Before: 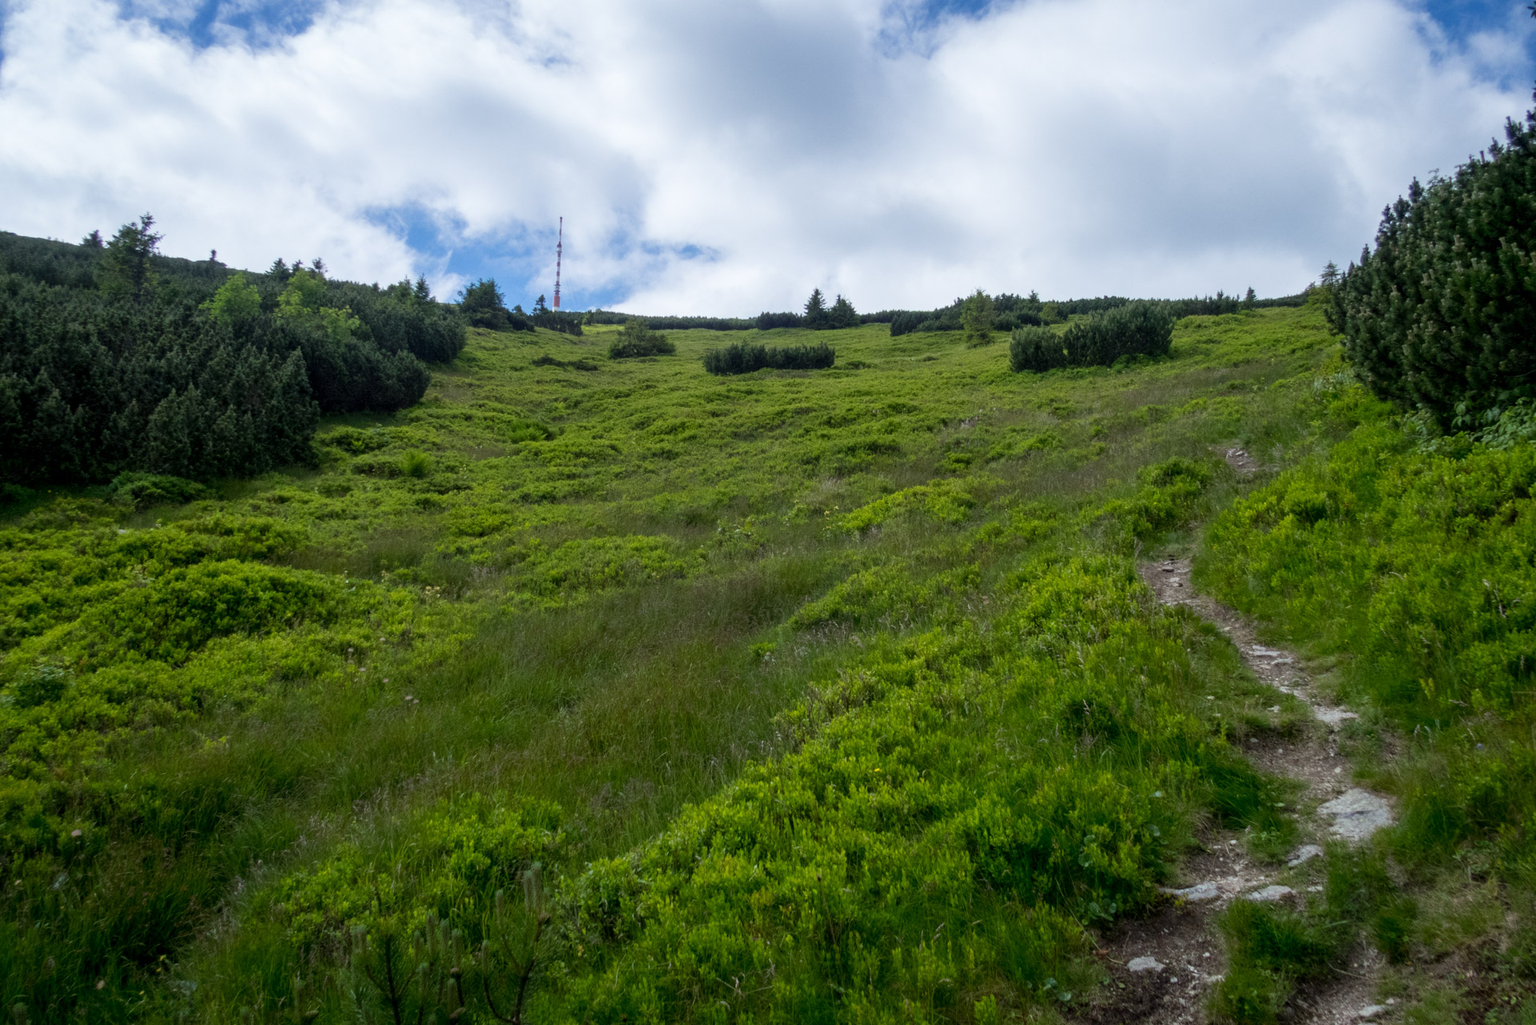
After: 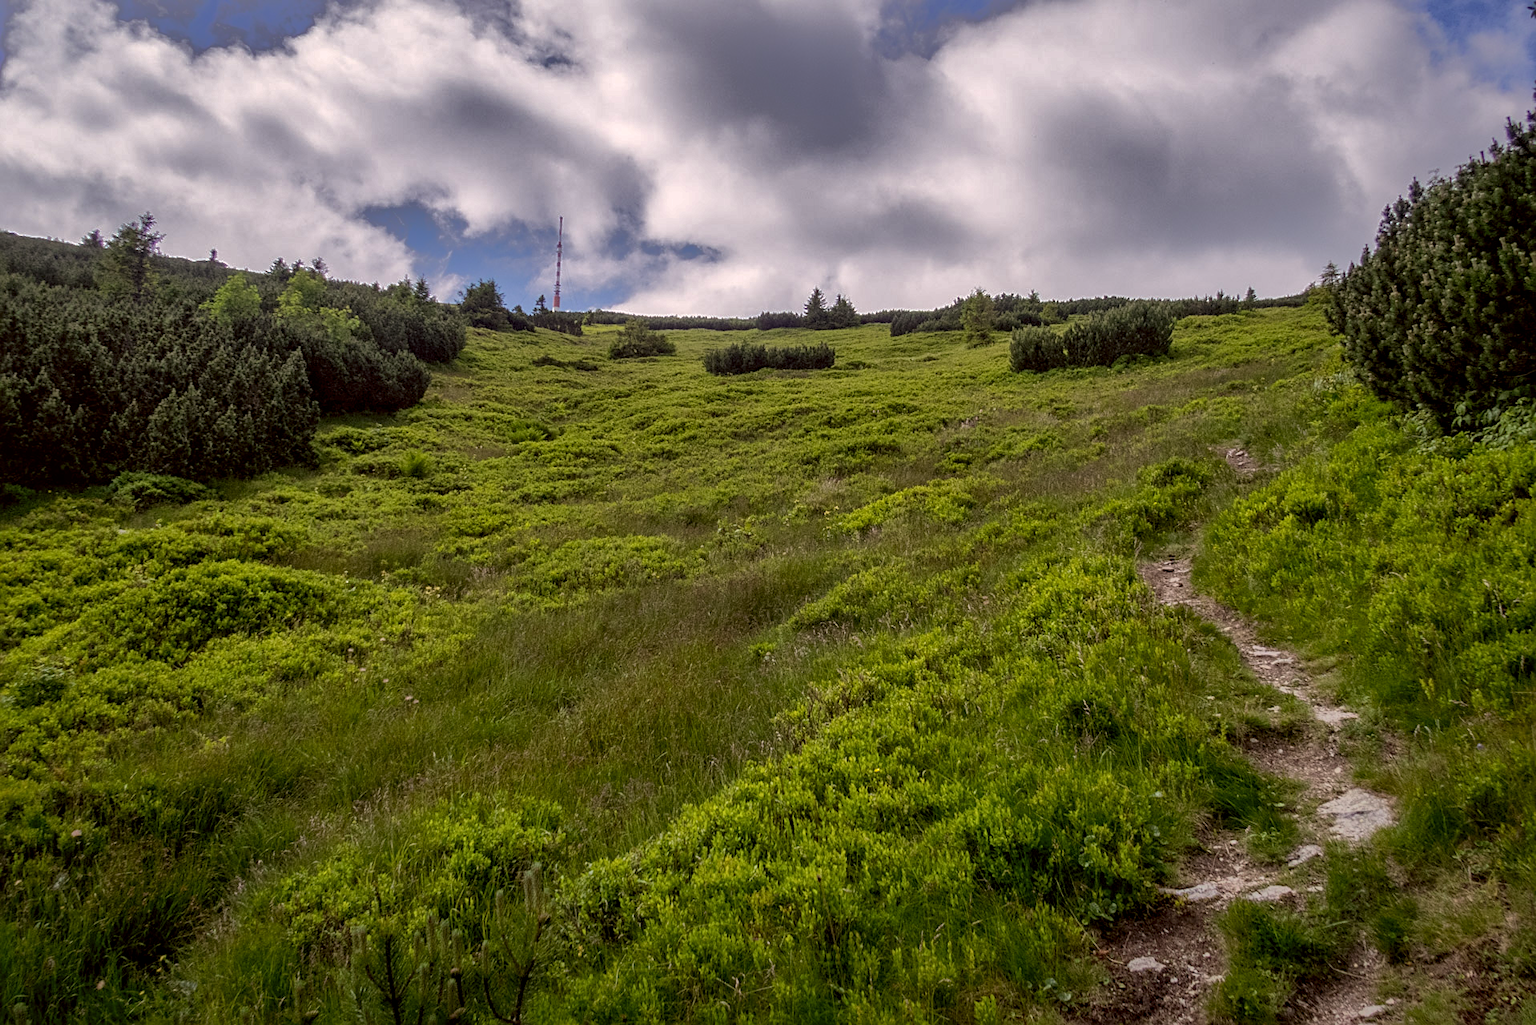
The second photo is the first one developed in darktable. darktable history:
contrast brightness saturation: contrast 0.077, saturation 0.204
sharpen: on, module defaults
color correction: highlights a* 10.2, highlights b* 9.66, shadows a* 8.47, shadows b* 8.14, saturation 0.791
shadows and highlights: shadows 38.15, highlights -76.02
local contrast: on, module defaults
